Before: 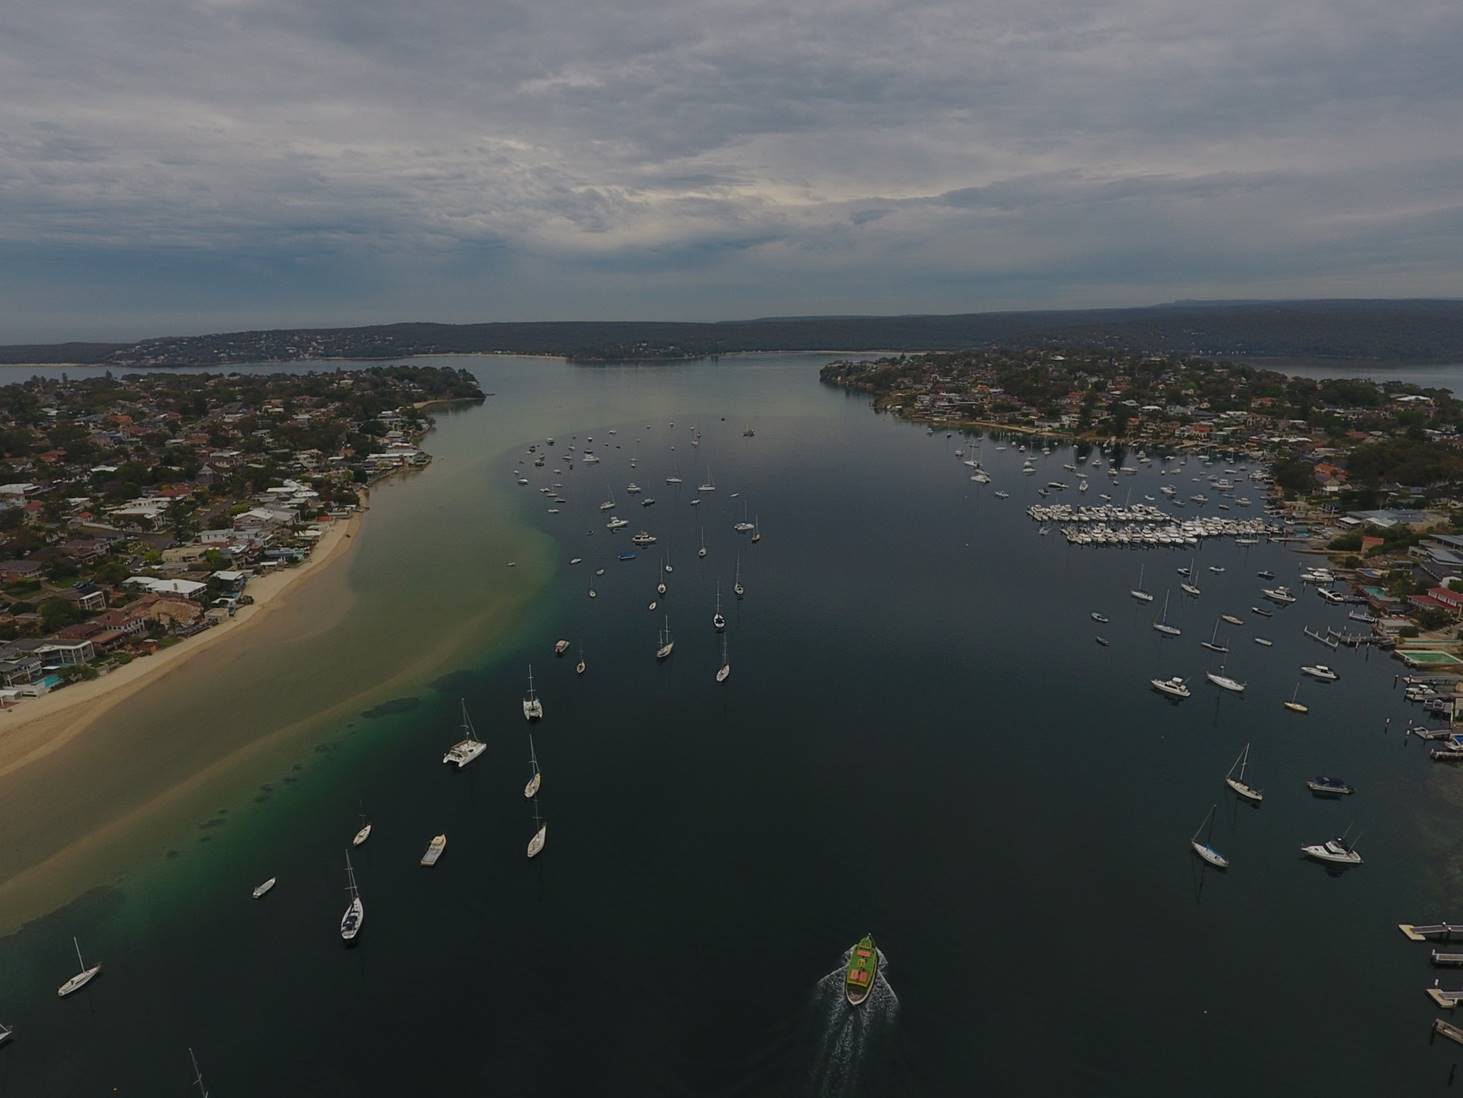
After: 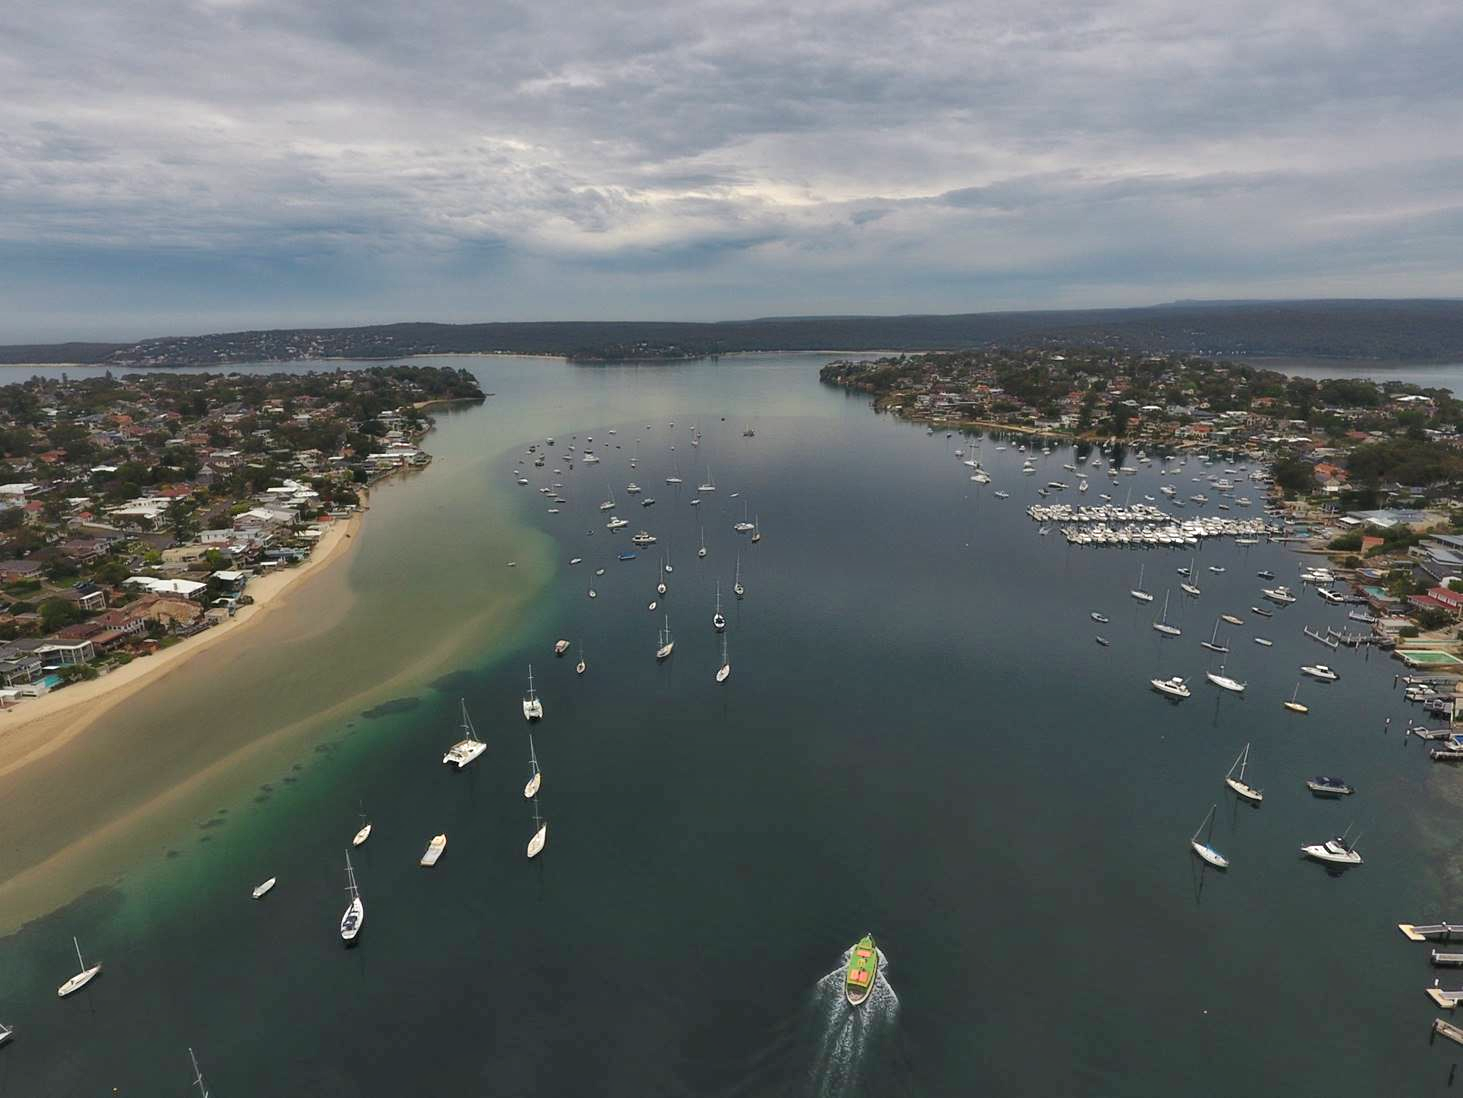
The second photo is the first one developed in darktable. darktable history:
shadows and highlights: shadows 49, highlights -41, soften with gaussian
exposure: black level correction 0, exposure 0.9 EV, compensate exposure bias true, compensate highlight preservation false
contrast equalizer: y [[0.514, 0.573, 0.581, 0.508, 0.5, 0.5], [0.5 ×6], [0.5 ×6], [0 ×6], [0 ×6]], mix 0.79
